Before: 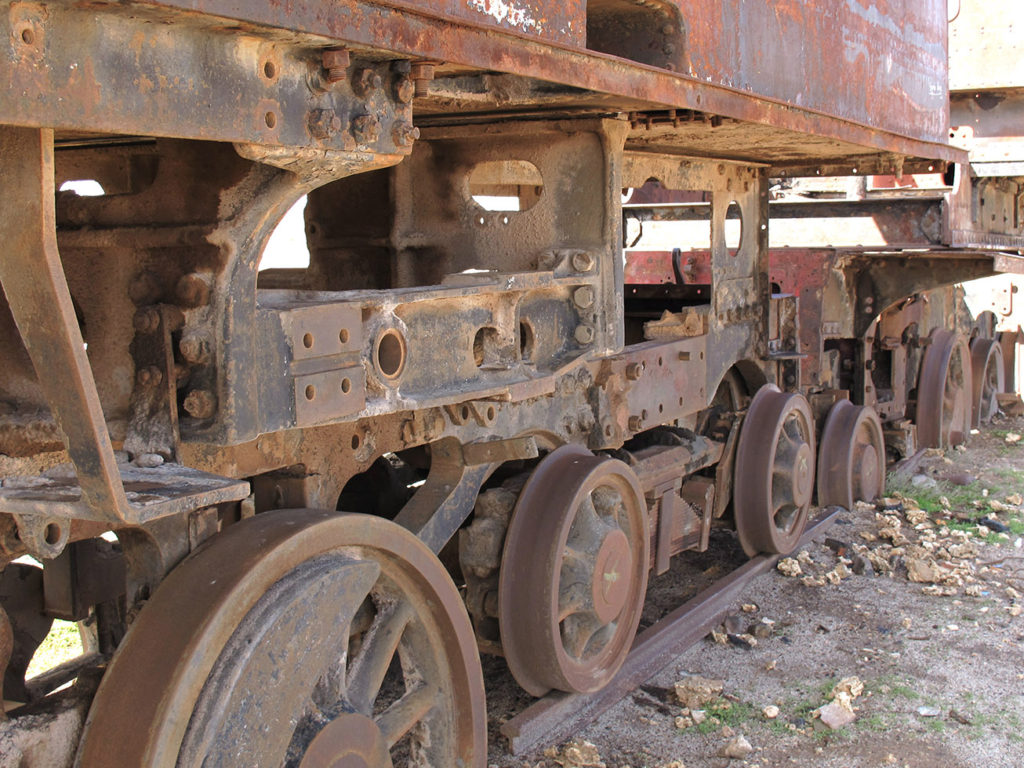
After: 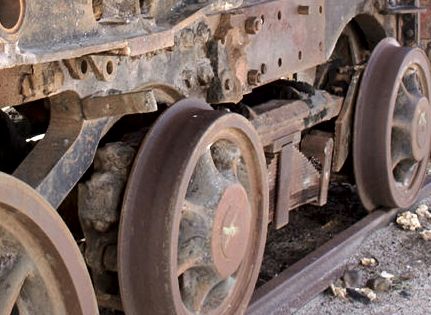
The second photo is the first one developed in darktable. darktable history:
crop: left 37.221%, top 45.169%, right 20.63%, bottom 13.777%
contrast brightness saturation: saturation -0.05
local contrast: mode bilateral grid, contrast 44, coarseness 69, detail 214%, midtone range 0.2
exposure: exposure 0.15 EV, compensate highlight preservation false
